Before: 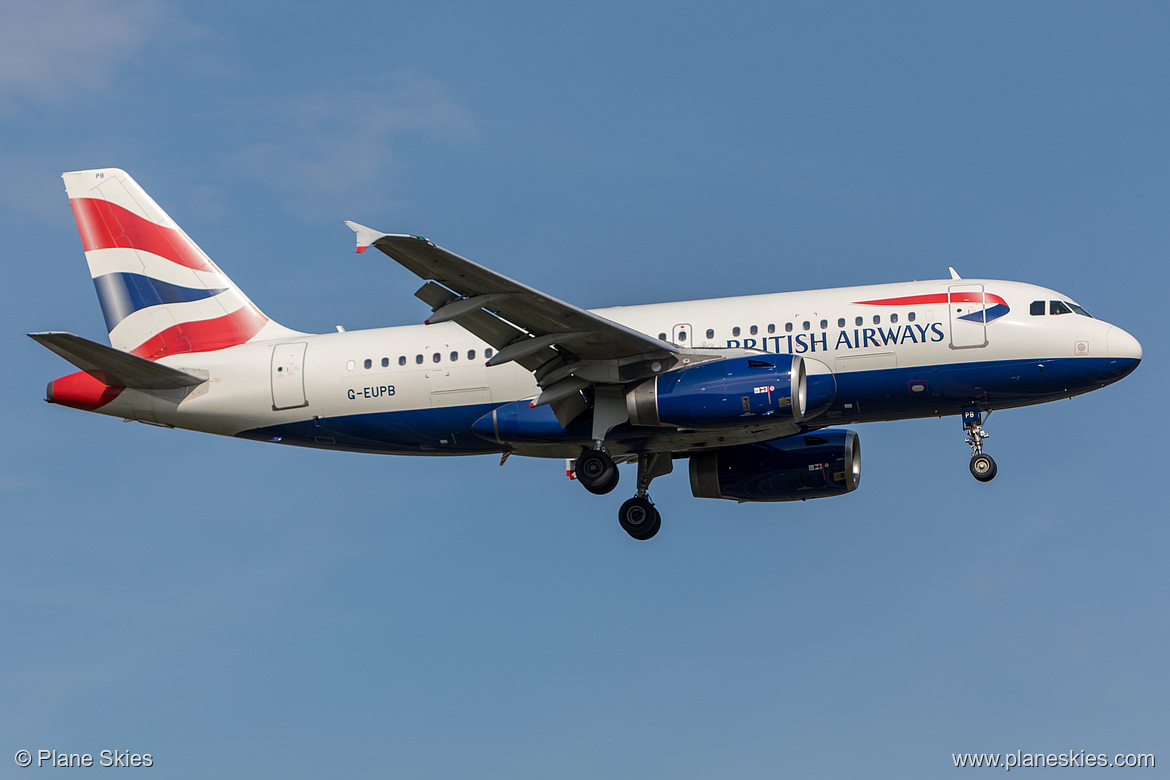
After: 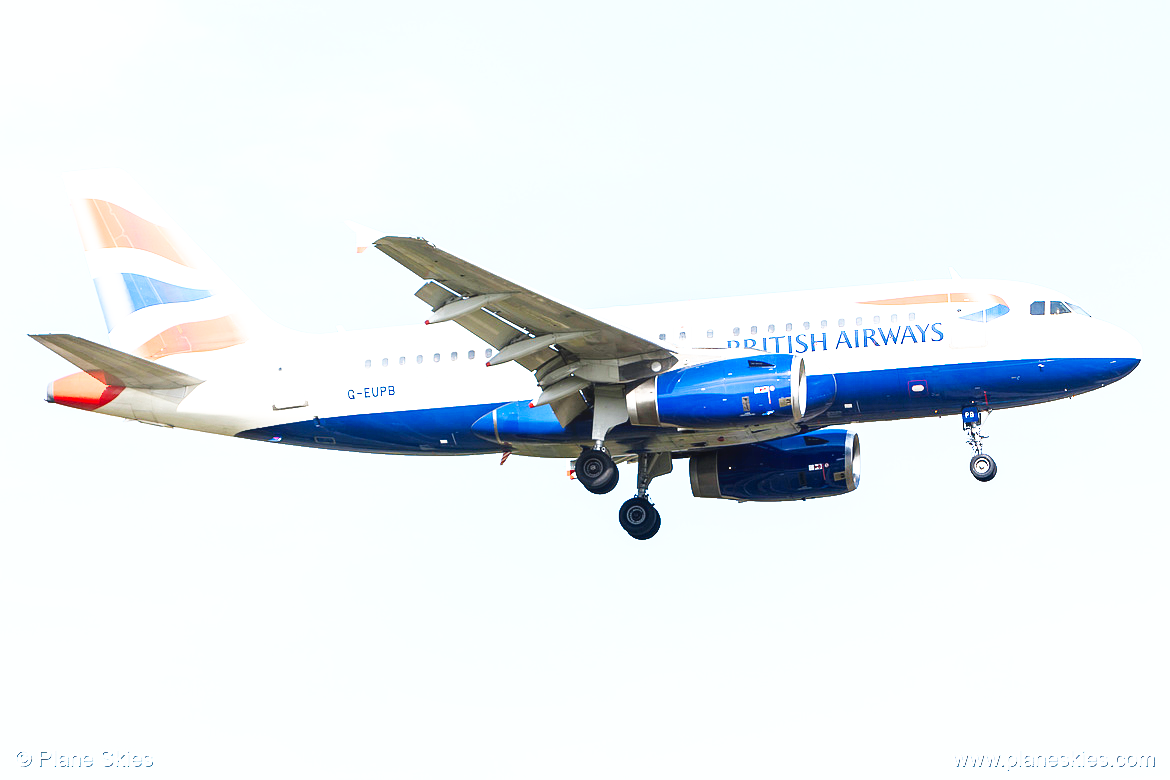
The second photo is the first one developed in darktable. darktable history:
exposure: black level correction 0, exposure 1.886 EV, compensate exposure bias true, compensate highlight preservation false
tone equalizer: on, module defaults
contrast equalizer: y [[0.6 ×6], [0.55 ×6], [0 ×6], [0 ×6], [0 ×6]], mix -0.991
base curve: curves: ch0 [(0, 0) (0.007, 0.004) (0.027, 0.03) (0.046, 0.07) (0.207, 0.54) (0.442, 0.872) (0.673, 0.972) (1, 1)], preserve colors none
